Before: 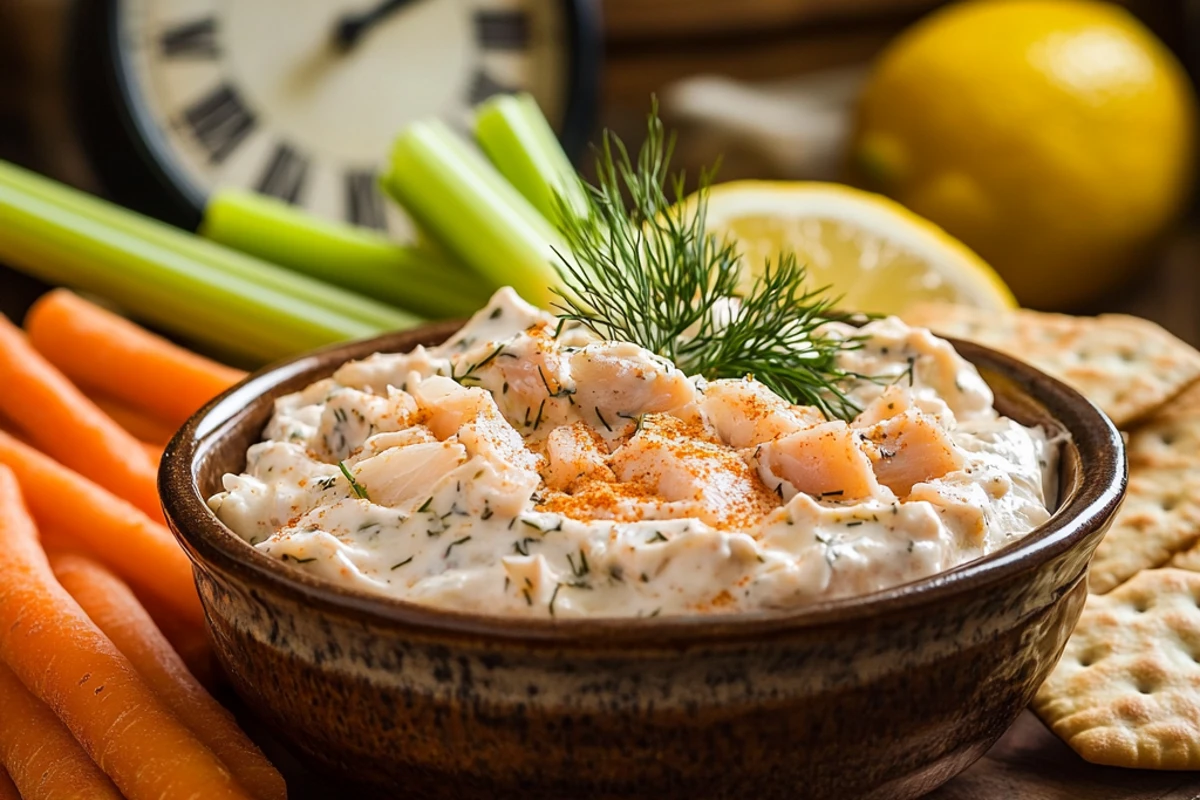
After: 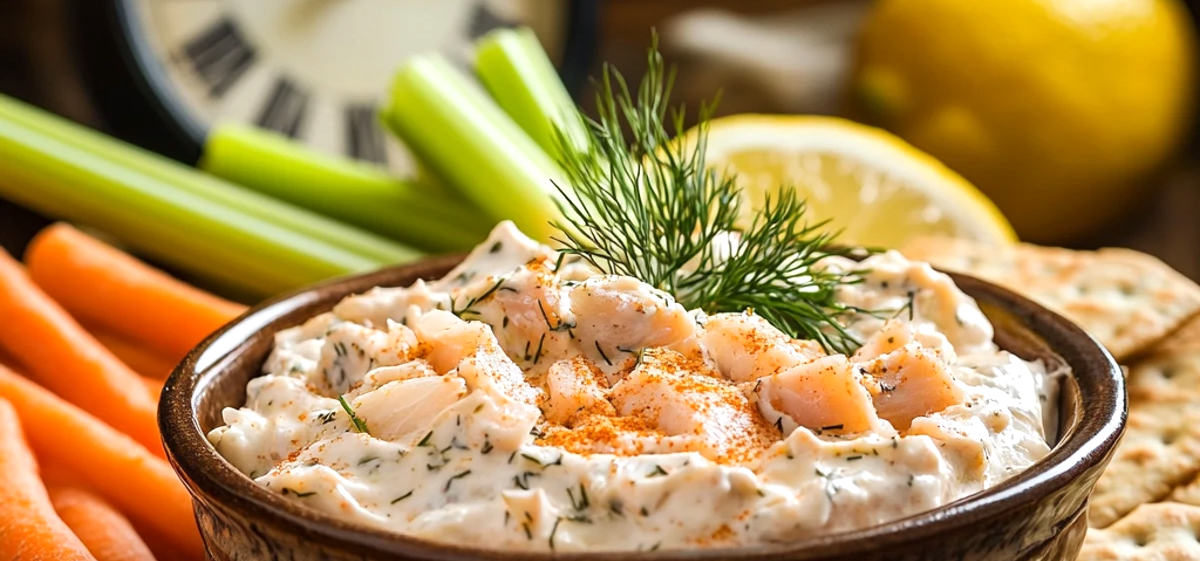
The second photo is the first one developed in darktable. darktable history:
crop and rotate: top 8.256%, bottom 21.537%
exposure: exposure 0.202 EV, compensate highlight preservation false
